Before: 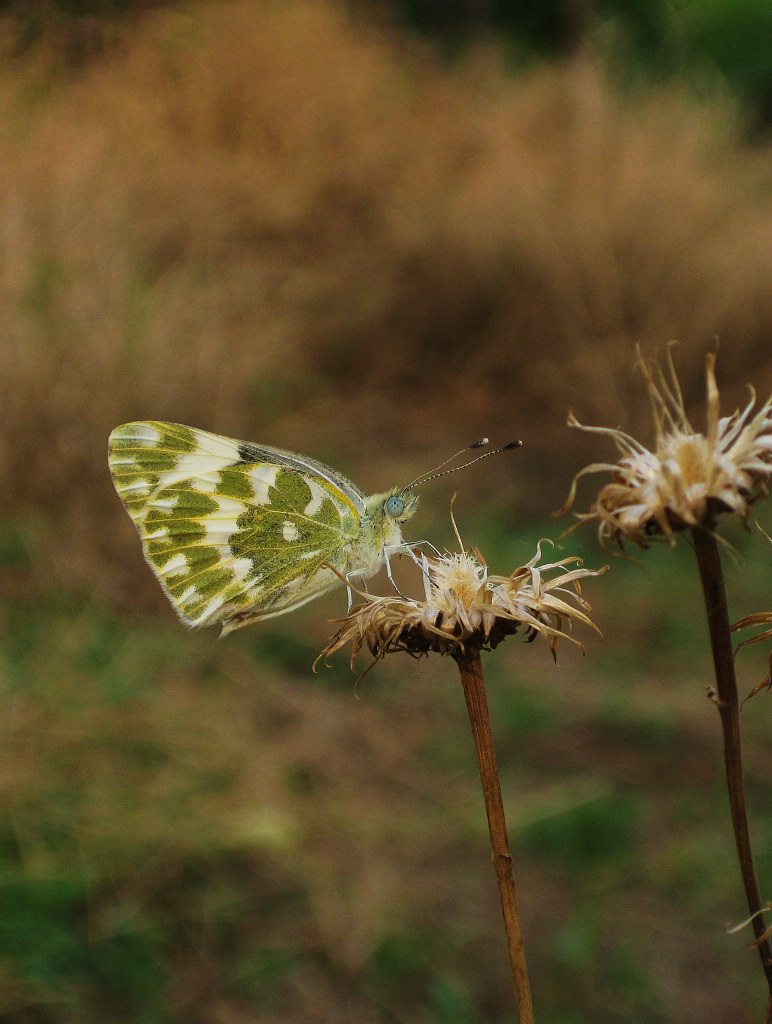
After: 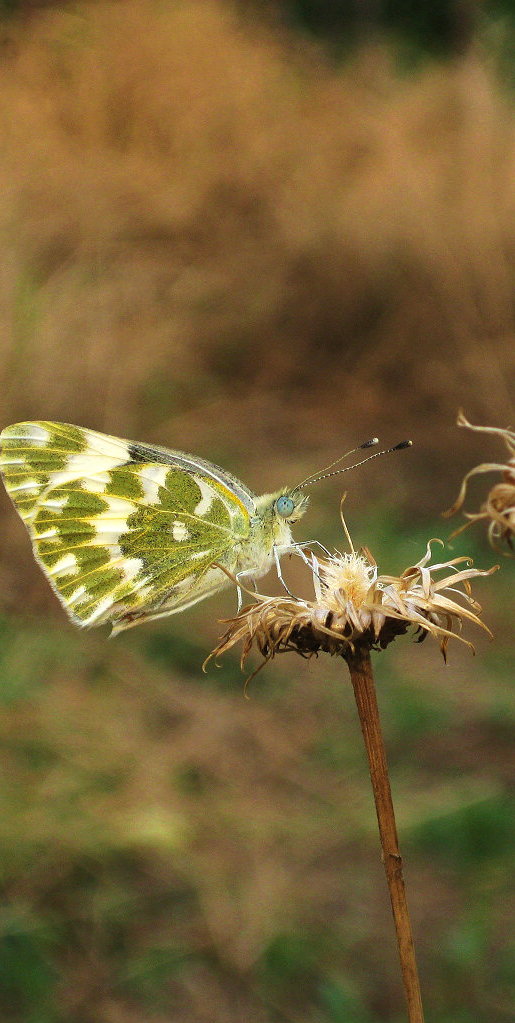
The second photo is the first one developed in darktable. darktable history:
crop and rotate: left 14.491%, right 18.782%
exposure: exposure 0.648 EV, compensate highlight preservation false
